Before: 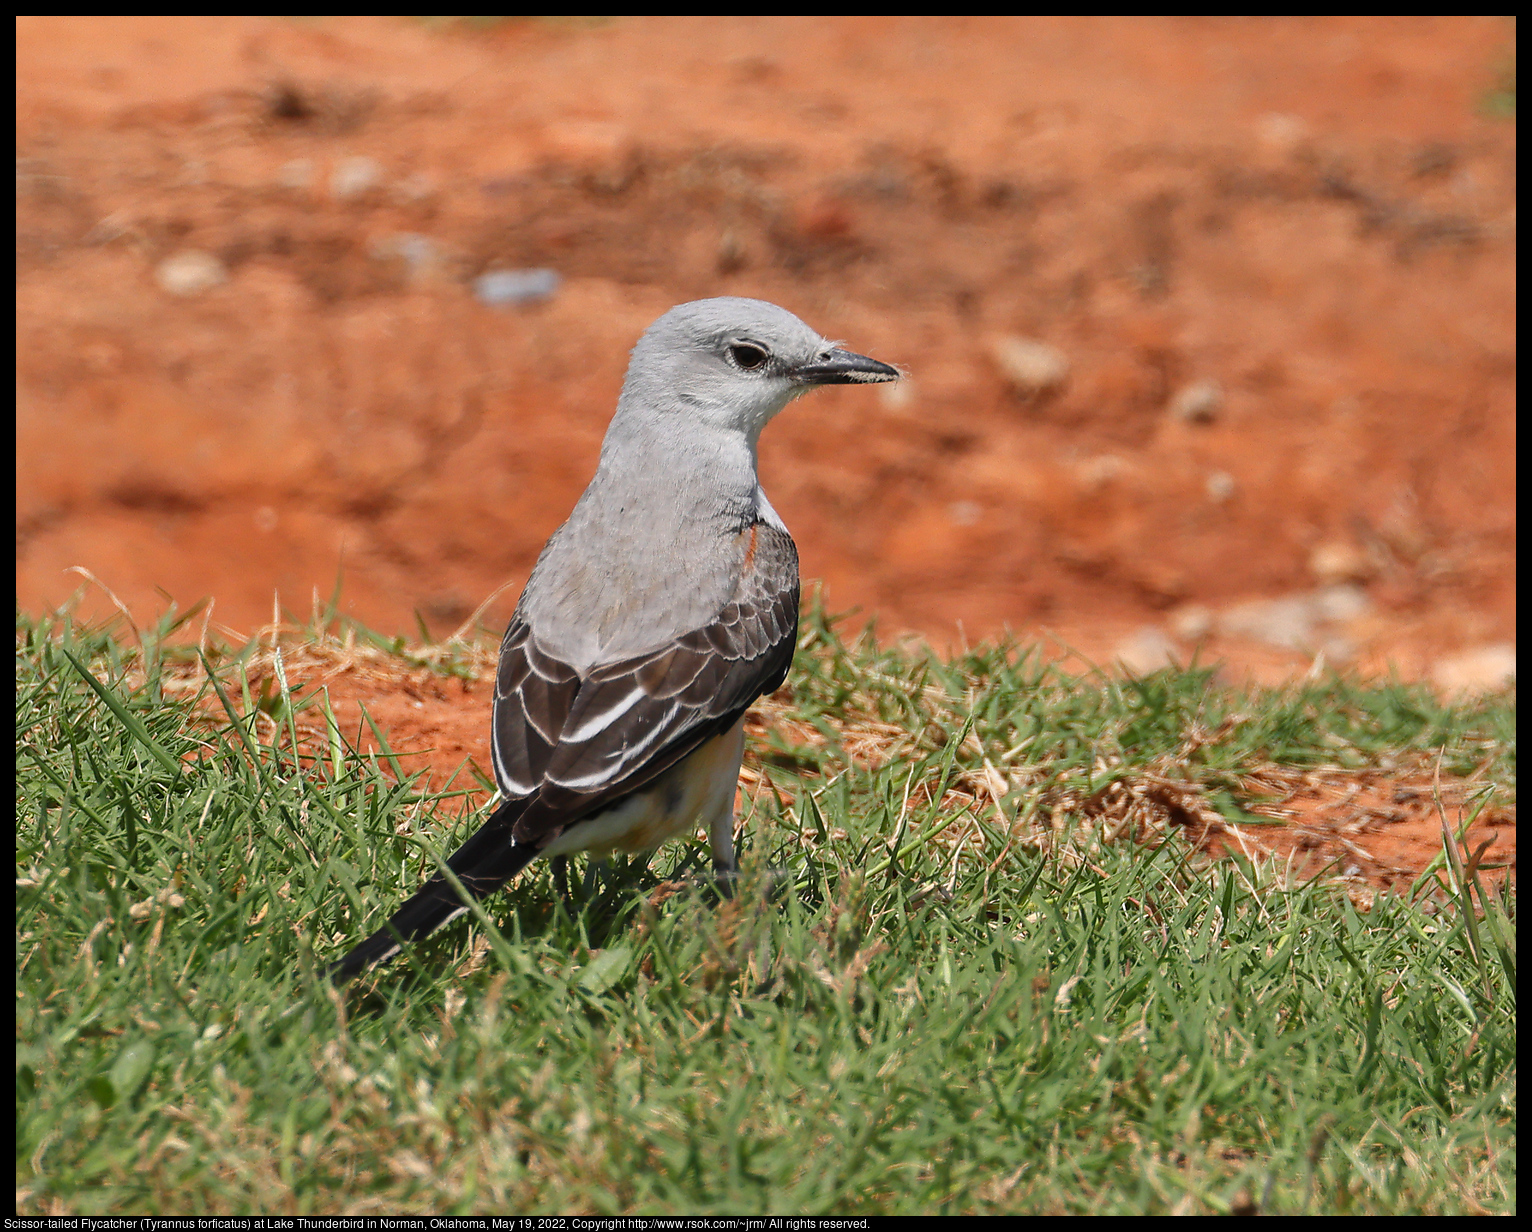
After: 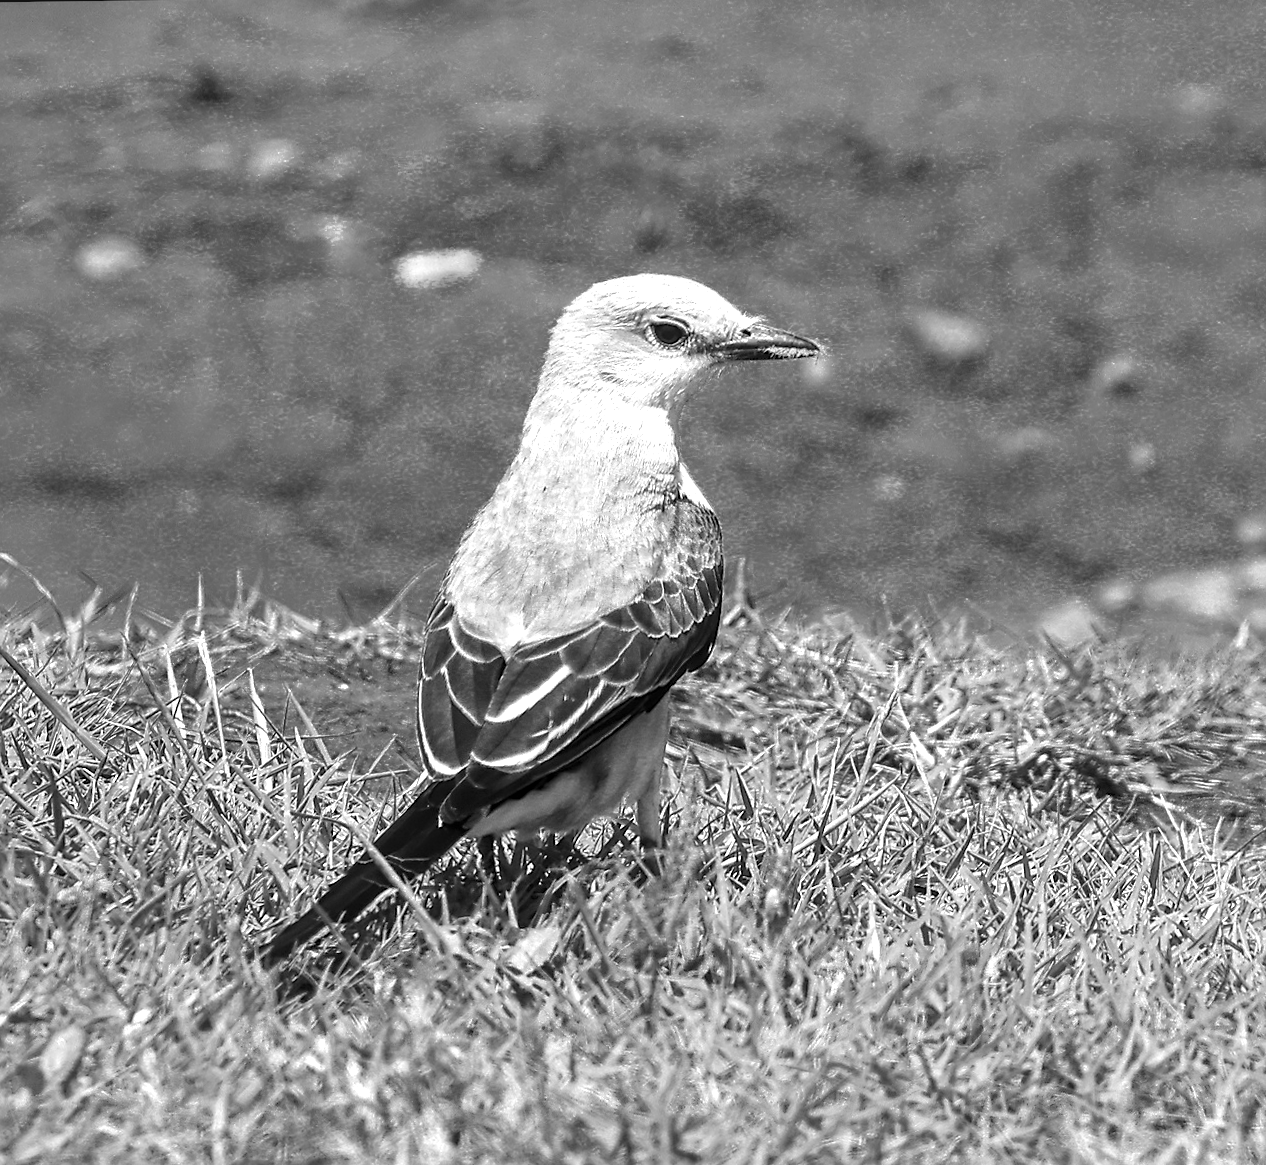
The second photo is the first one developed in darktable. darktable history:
exposure: exposure 0.607 EV, compensate highlight preservation false
tone equalizer: -8 EV -0.45 EV, -7 EV -0.408 EV, -6 EV -0.364 EV, -5 EV -0.211 EV, -3 EV 0.23 EV, -2 EV 0.331 EV, -1 EV 0.381 EV, +0 EV 0.439 EV, luminance estimator HSV value / RGB max
crop and rotate: angle 0.785°, left 4.235%, top 1.1%, right 11.675%, bottom 2.705%
sharpen: on, module defaults
local contrast: on, module defaults
color zones: curves: ch0 [(0.002, 0.589) (0.107, 0.484) (0.146, 0.249) (0.217, 0.352) (0.309, 0.525) (0.39, 0.404) (0.455, 0.169) (0.597, 0.055) (0.724, 0.212) (0.775, 0.691) (0.869, 0.571) (1, 0.587)]; ch1 [(0, 0) (0.143, 0) (0.286, 0) (0.429, 0) (0.571, 0) (0.714, 0) (0.857, 0)]
